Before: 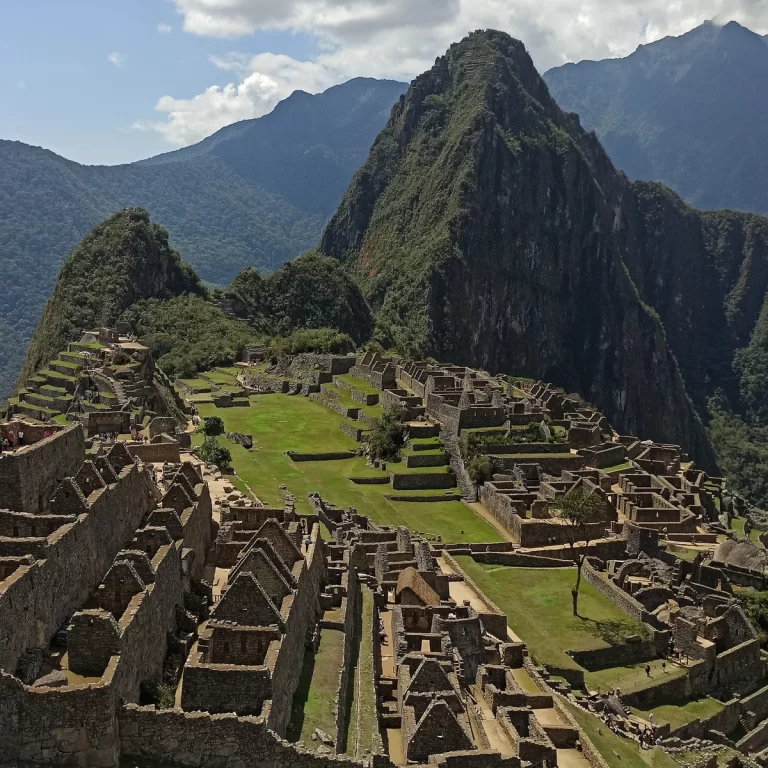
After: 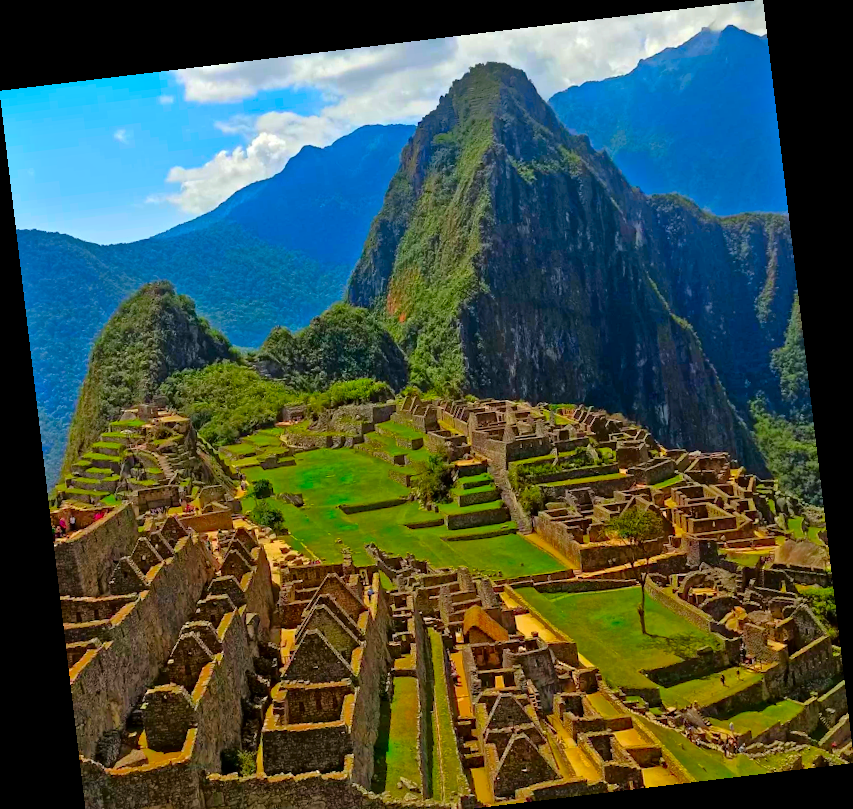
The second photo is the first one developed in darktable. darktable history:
rotate and perspective: rotation -6.83°, automatic cropping off
color correction: saturation 3
local contrast: mode bilateral grid, contrast 20, coarseness 50, detail 120%, midtone range 0.2
tone equalizer: -8 EV -0.528 EV, -7 EV -0.319 EV, -6 EV -0.083 EV, -5 EV 0.413 EV, -4 EV 0.985 EV, -3 EV 0.791 EV, -2 EV -0.01 EV, -1 EV 0.14 EV, +0 EV -0.012 EV, smoothing 1
crop and rotate: top 0%, bottom 5.097%
